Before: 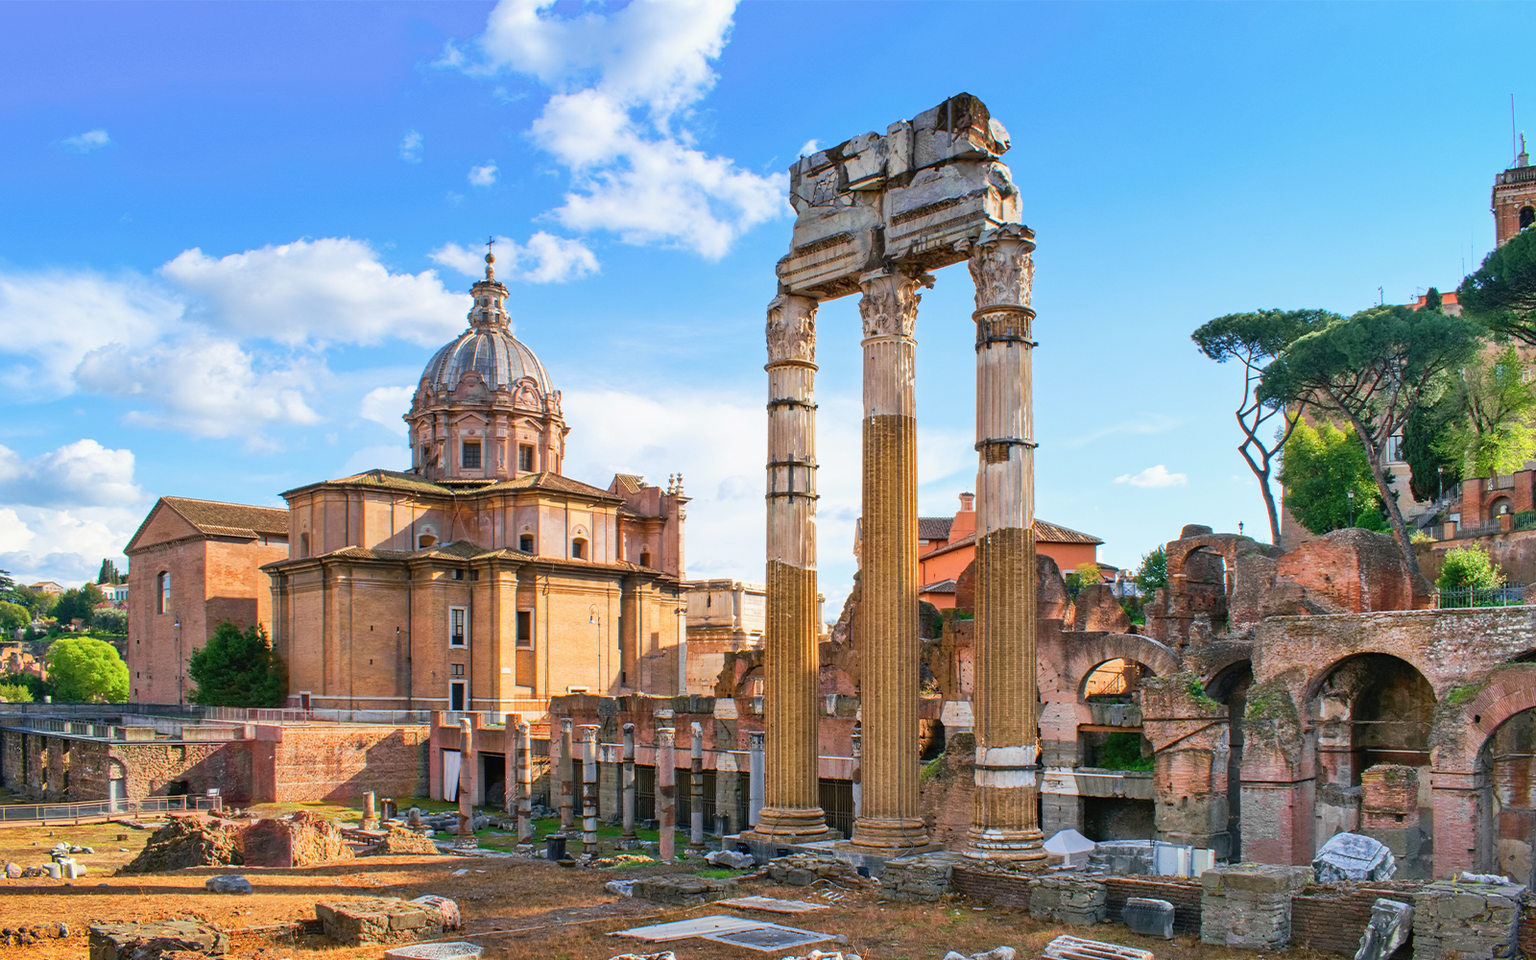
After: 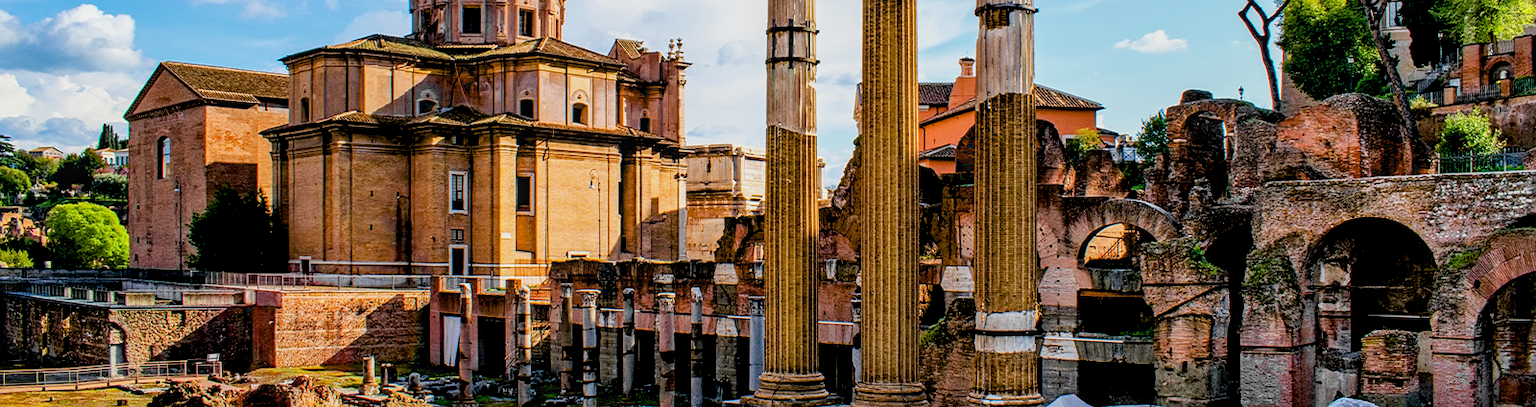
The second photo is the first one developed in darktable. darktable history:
crop: top 45.387%, bottom 12.206%
local contrast: on, module defaults
sharpen: radius 1.254, amount 0.299, threshold 0.235
exposure: black level correction 0.045, exposure -0.234 EV, compensate highlight preservation false
filmic rgb: black relative exposure -4.91 EV, white relative exposure 2.84 EV, hardness 3.69
haze removal: compatibility mode true
color correction: highlights a* -0.085, highlights b* 0.138
